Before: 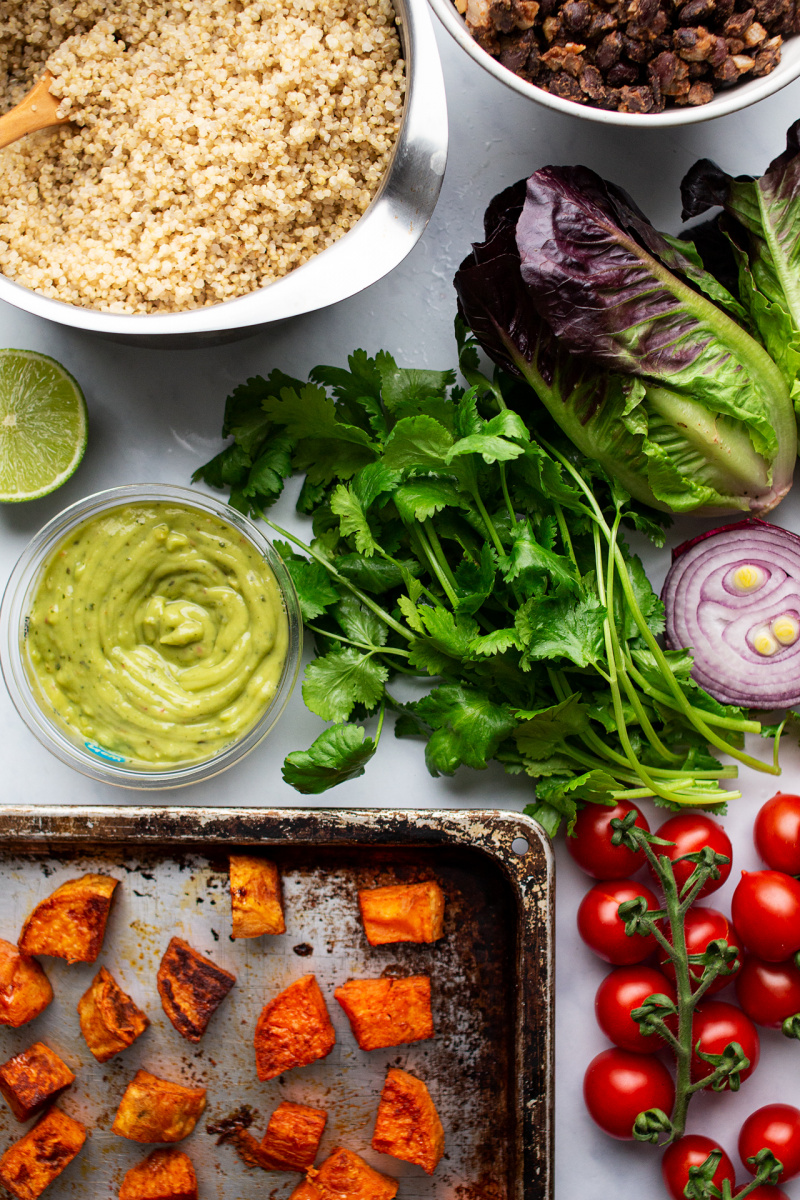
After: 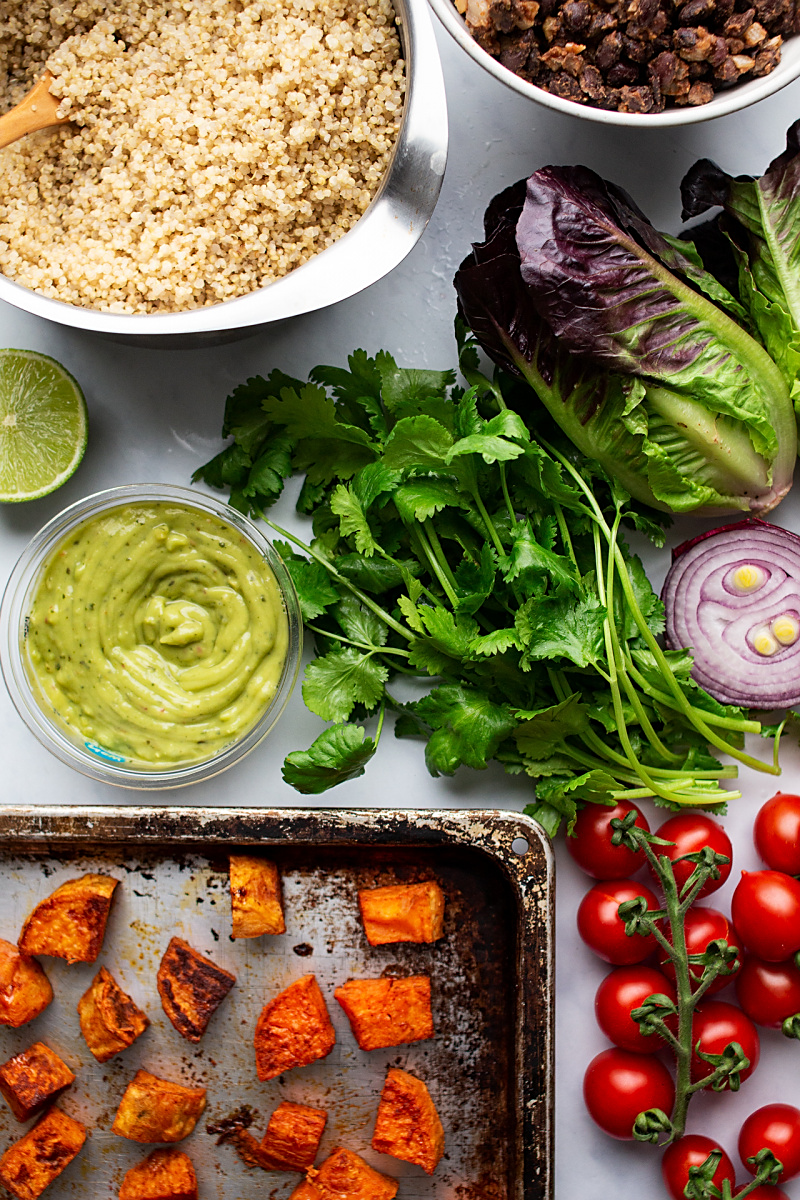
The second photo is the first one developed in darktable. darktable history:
sharpen: radius 1.893, amount 0.413, threshold 1.434
